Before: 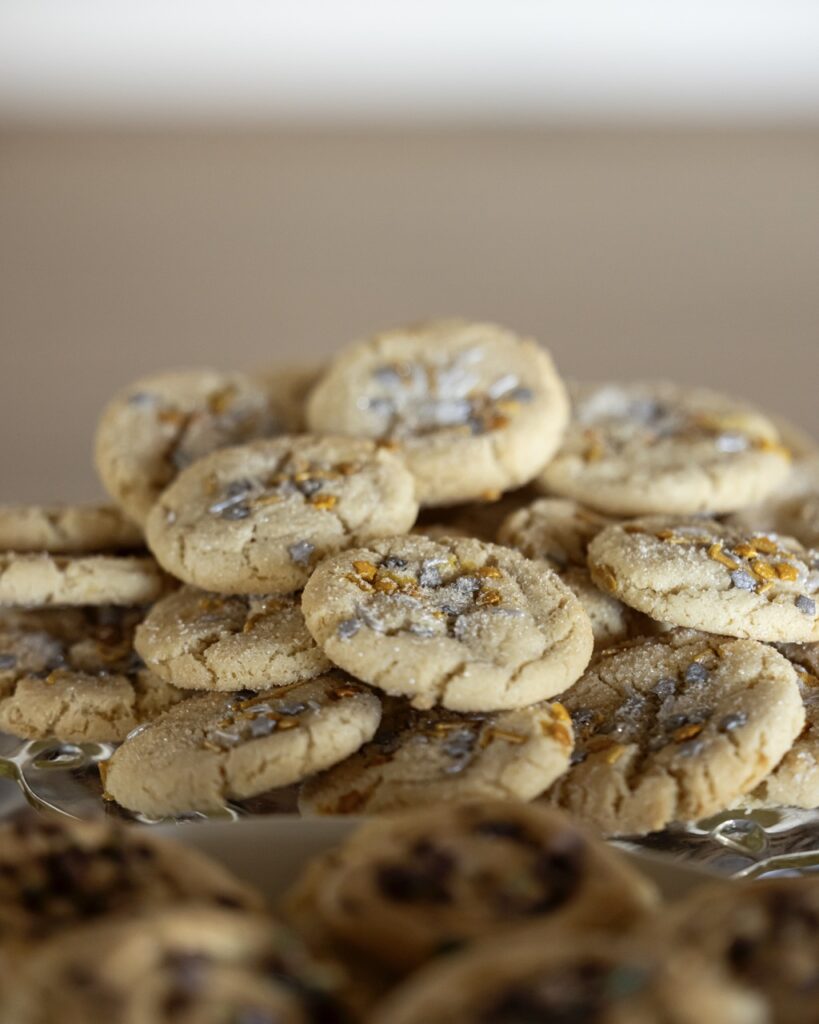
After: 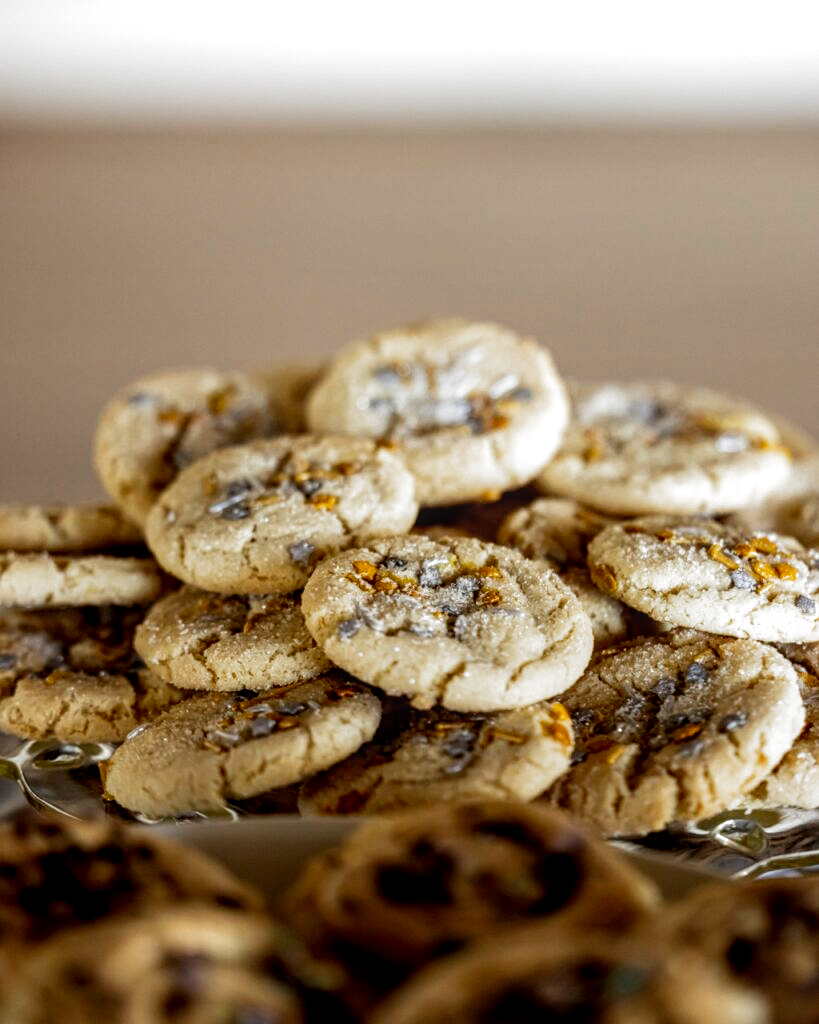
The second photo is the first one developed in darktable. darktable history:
local contrast: on, module defaults
filmic rgb: black relative exposure -8.2 EV, white relative exposure 2.2 EV, threshold 3 EV, hardness 7.11, latitude 75%, contrast 1.325, highlights saturation mix -2%, shadows ↔ highlights balance 30%, preserve chrominance no, color science v5 (2021), contrast in shadows safe, contrast in highlights safe, enable highlight reconstruction true
